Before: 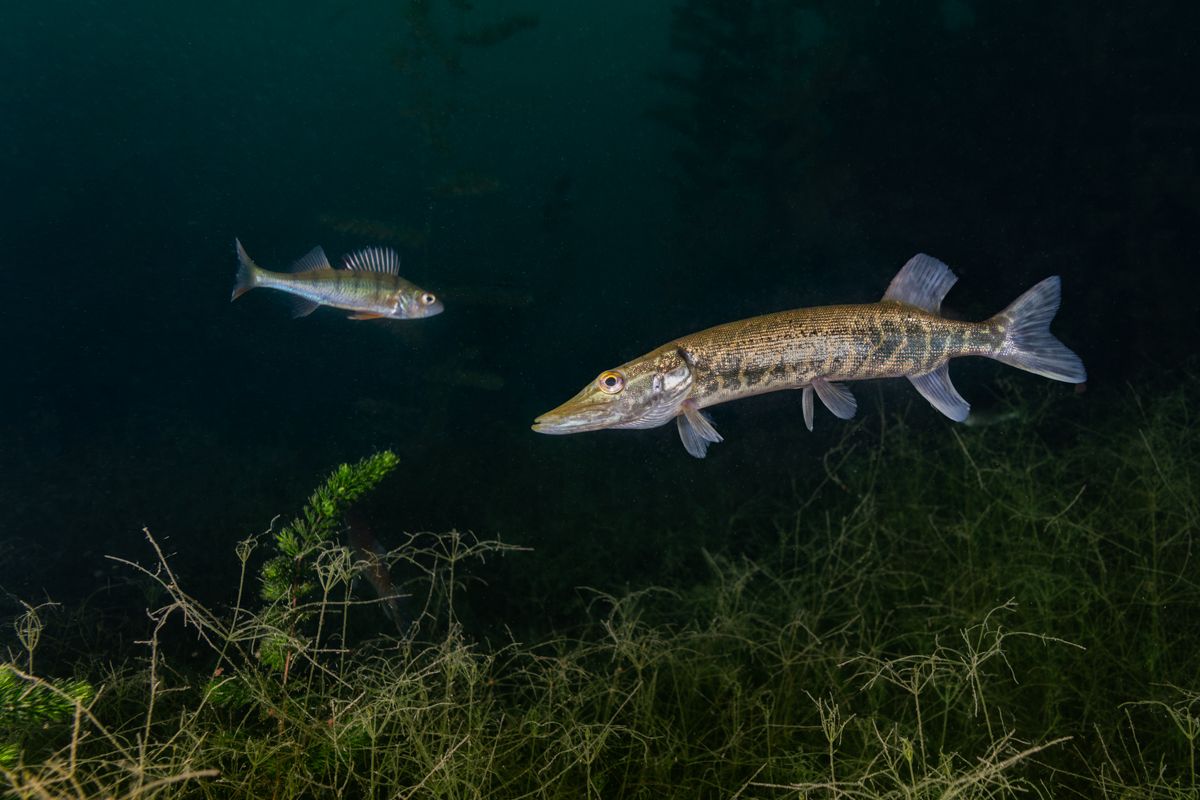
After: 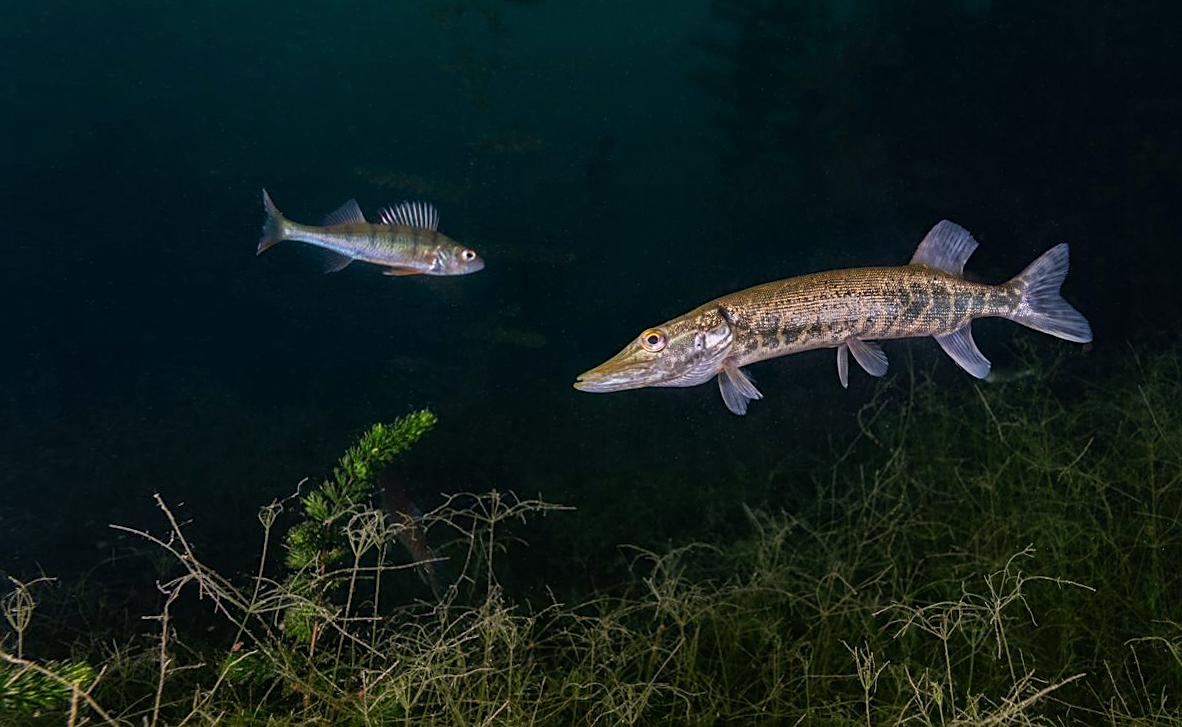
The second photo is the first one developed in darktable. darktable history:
sharpen: on, module defaults
white balance: red 1.05, blue 1.072
rotate and perspective: rotation -0.013°, lens shift (vertical) -0.027, lens shift (horizontal) 0.178, crop left 0.016, crop right 0.989, crop top 0.082, crop bottom 0.918
